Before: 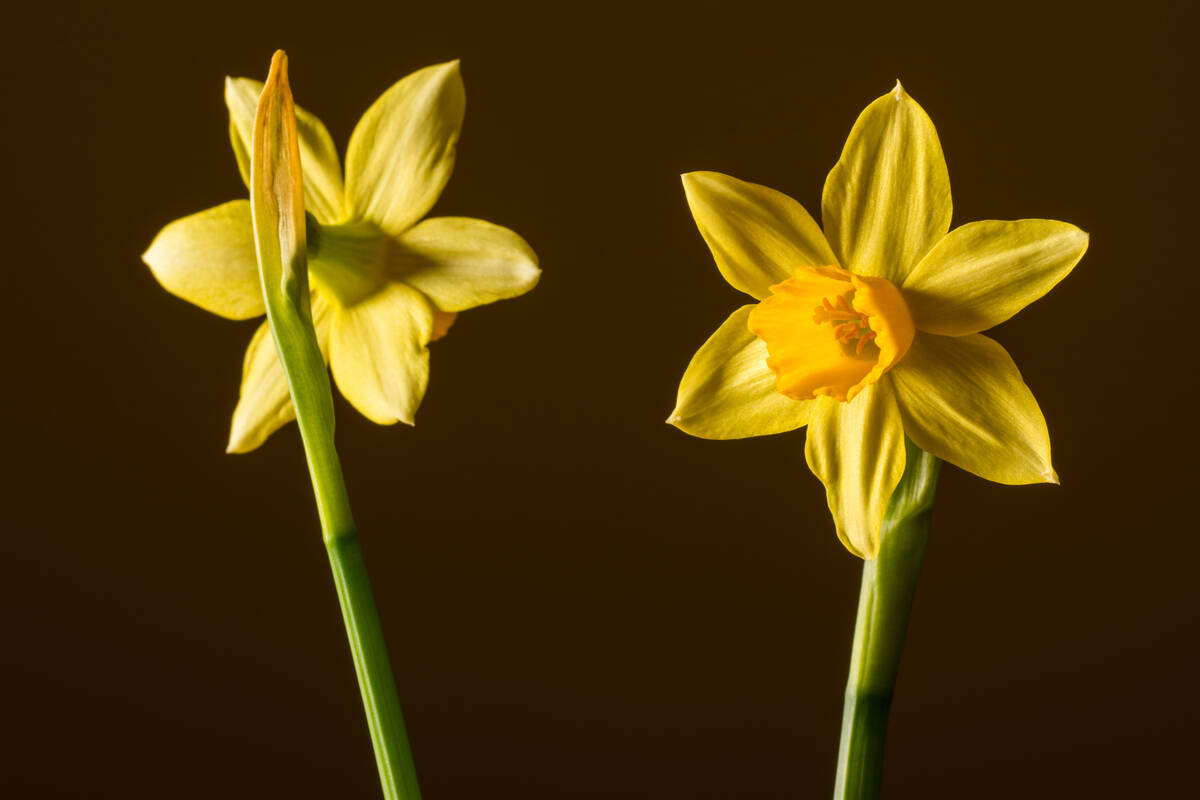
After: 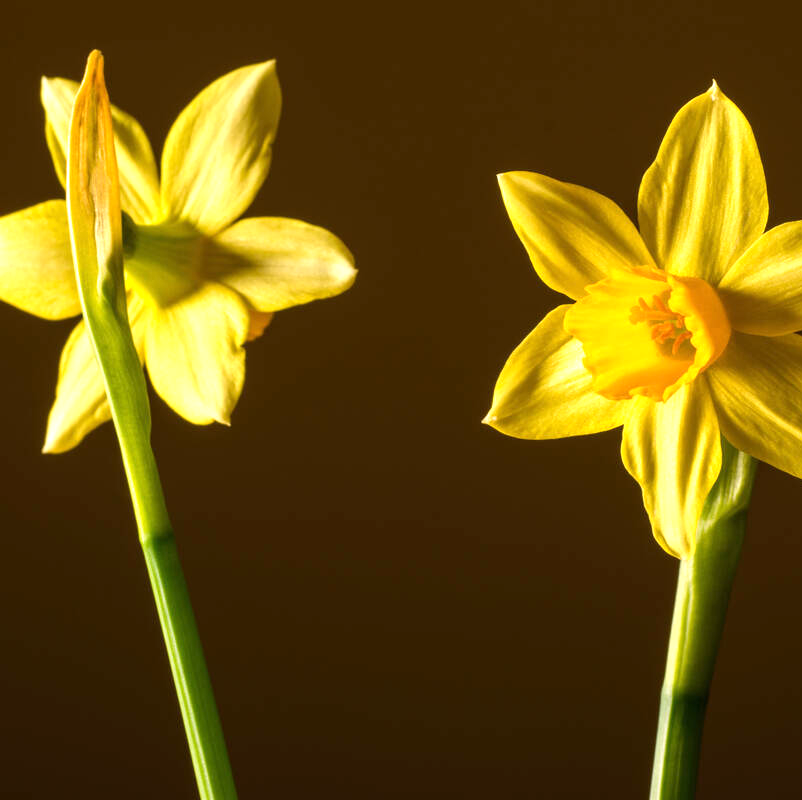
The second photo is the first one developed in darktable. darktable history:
crop: left 15.373%, right 17.786%
exposure: exposure 0.6 EV, compensate highlight preservation false
